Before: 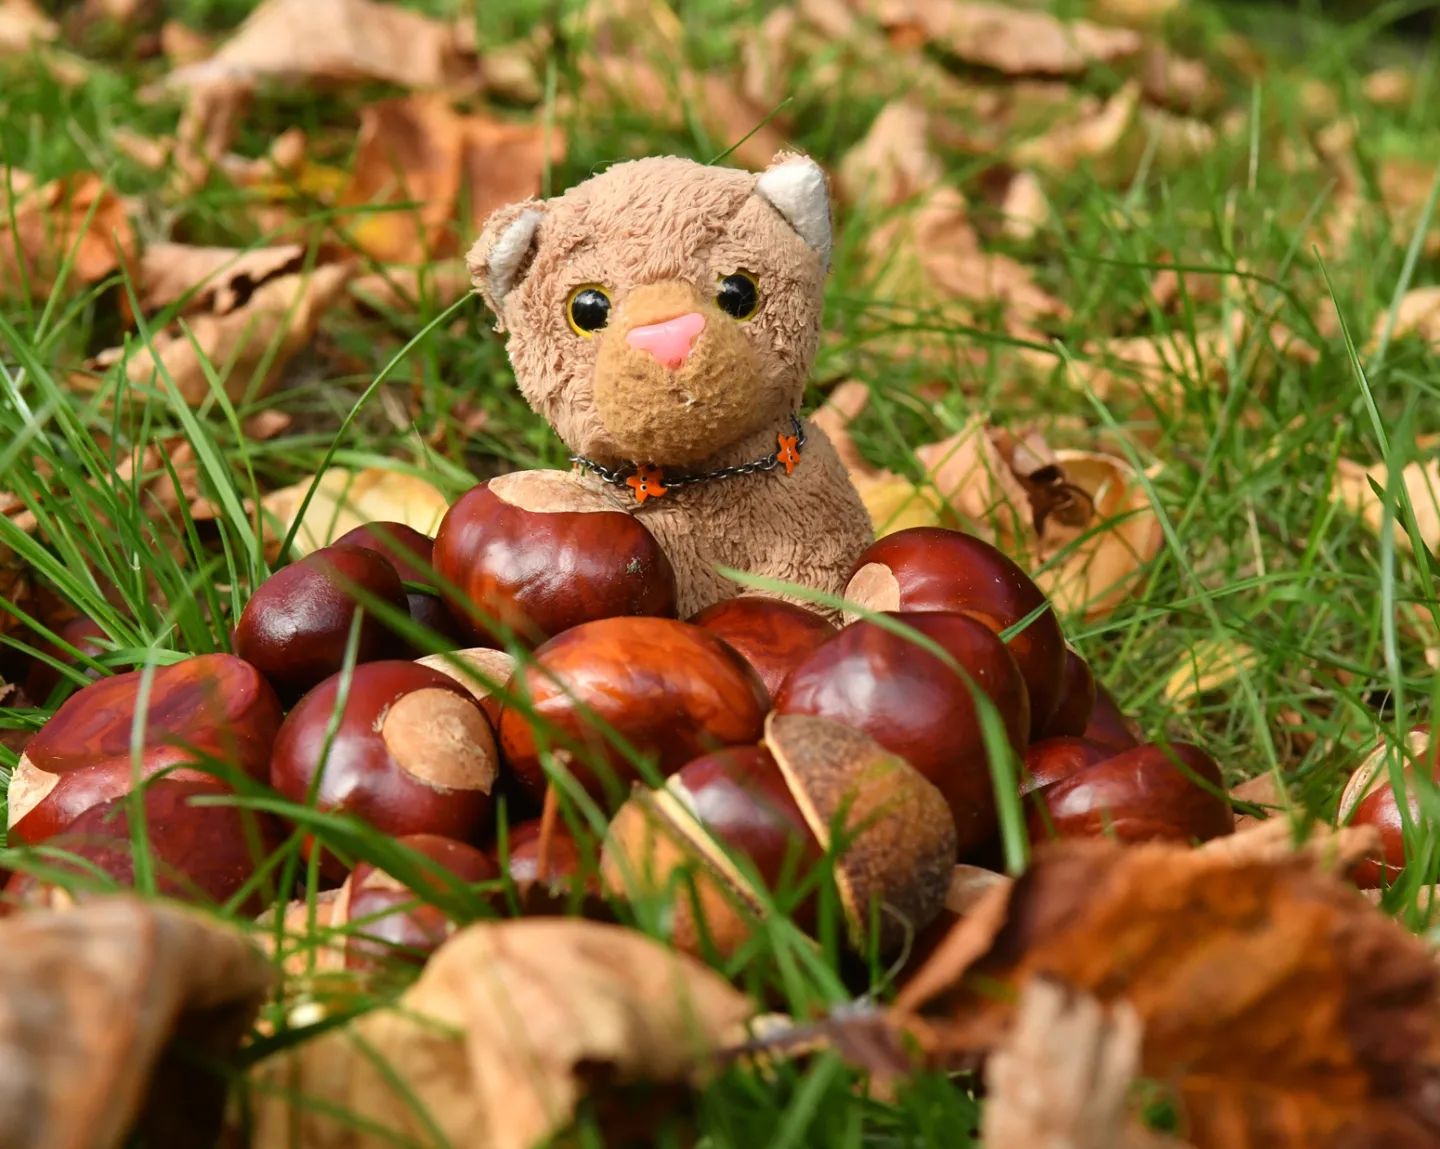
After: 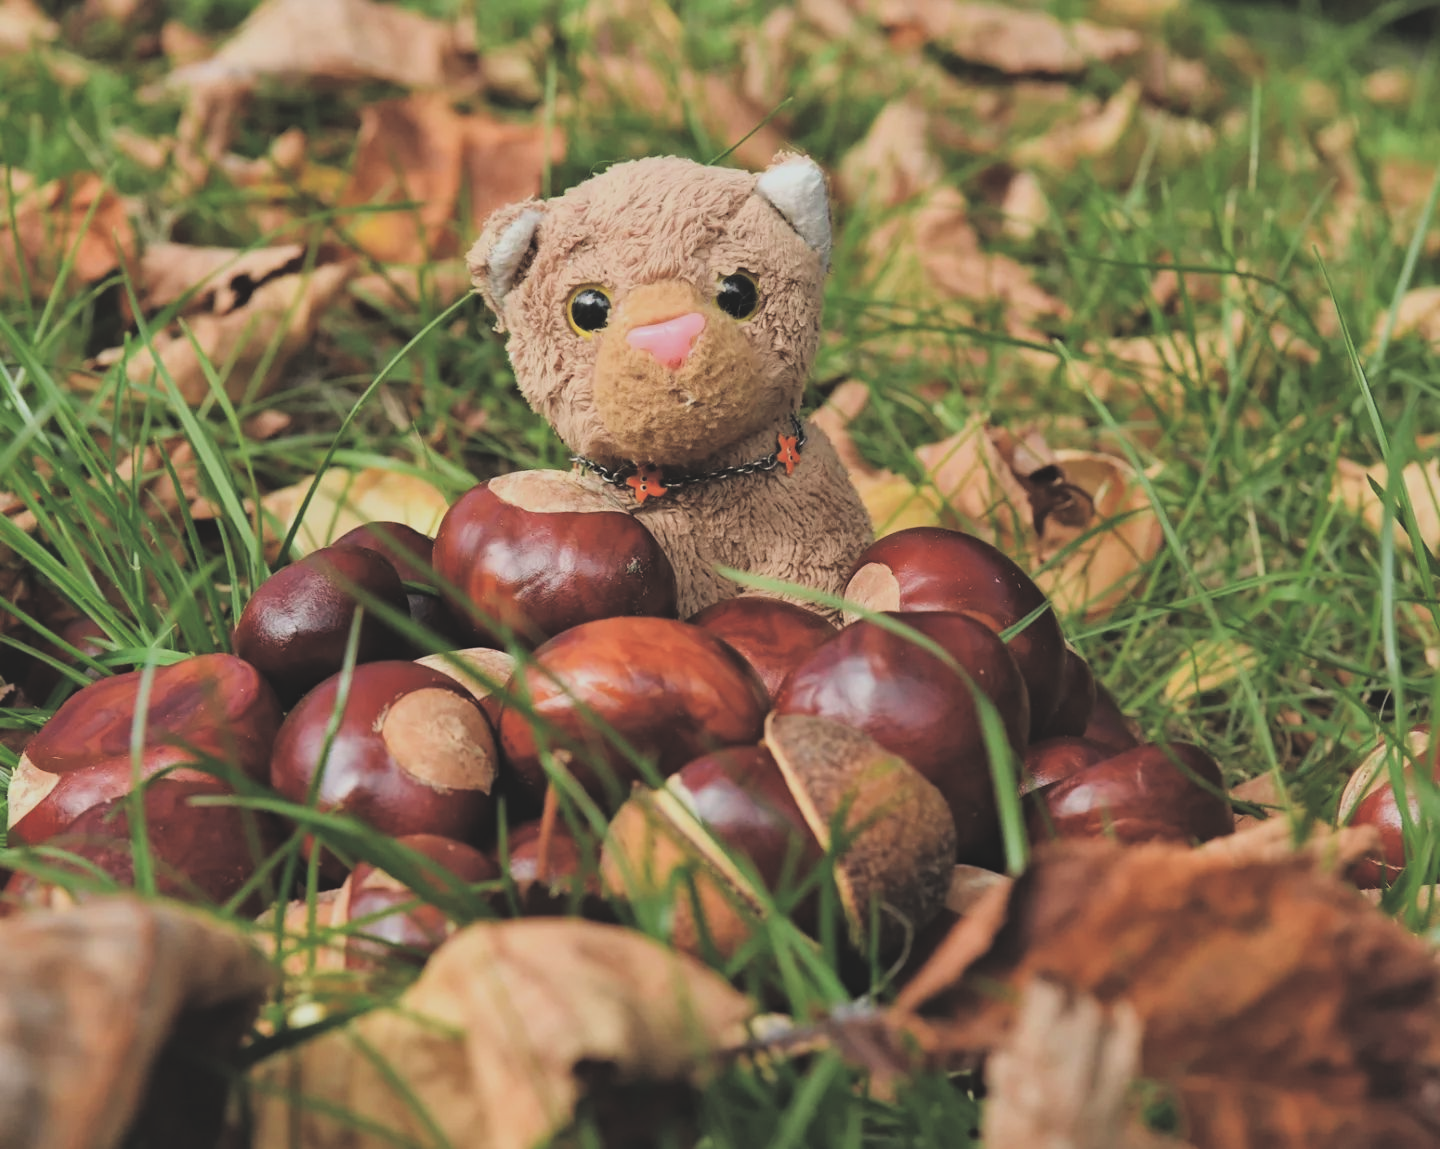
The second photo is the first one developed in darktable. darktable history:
haze removal: compatibility mode true, adaptive false
local contrast: mode bilateral grid, contrast 10, coarseness 25, detail 115%, midtone range 0.2
filmic rgb: black relative exposure -7.65 EV, white relative exposure 4.56 EV, hardness 3.61
exposure: black level correction -0.062, exposure -0.05 EV, compensate highlight preservation false
rgb levels: levels [[0.034, 0.472, 0.904], [0, 0.5, 1], [0, 0.5, 1]]
